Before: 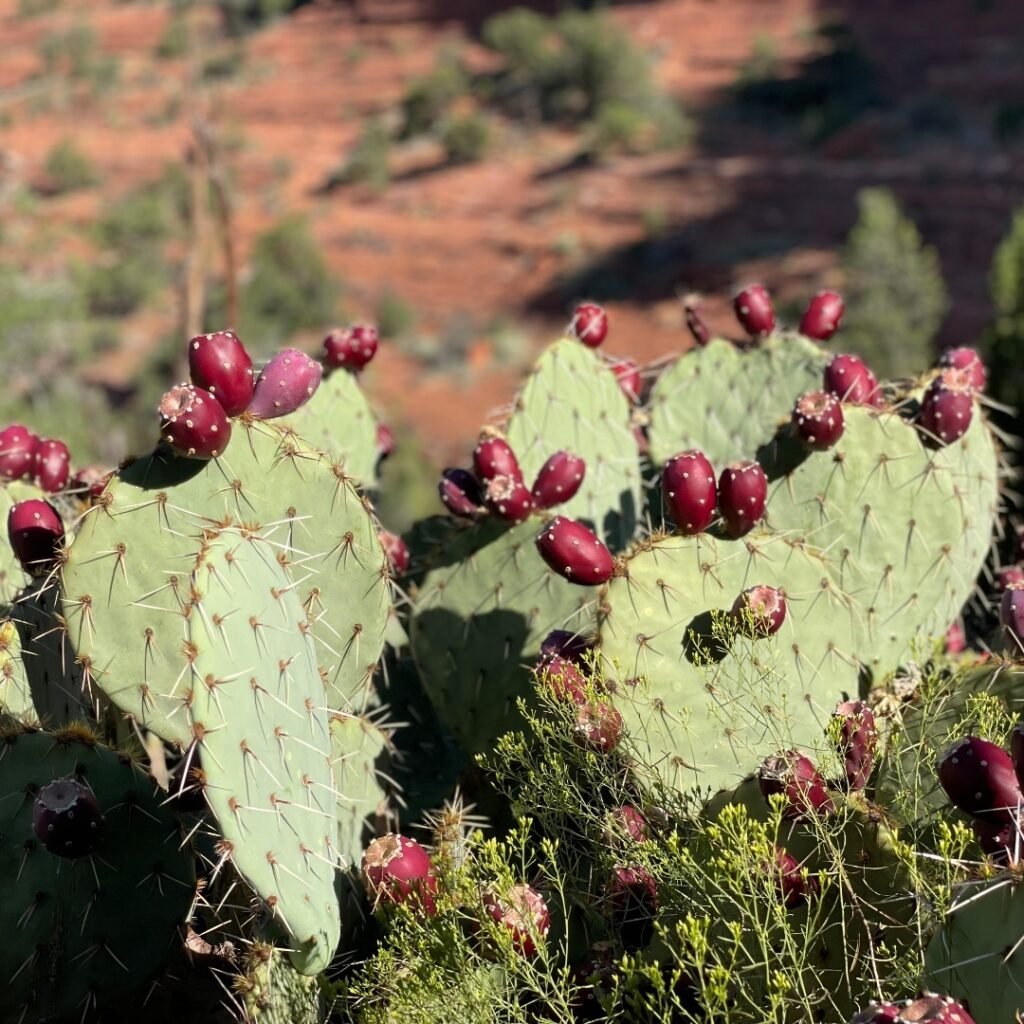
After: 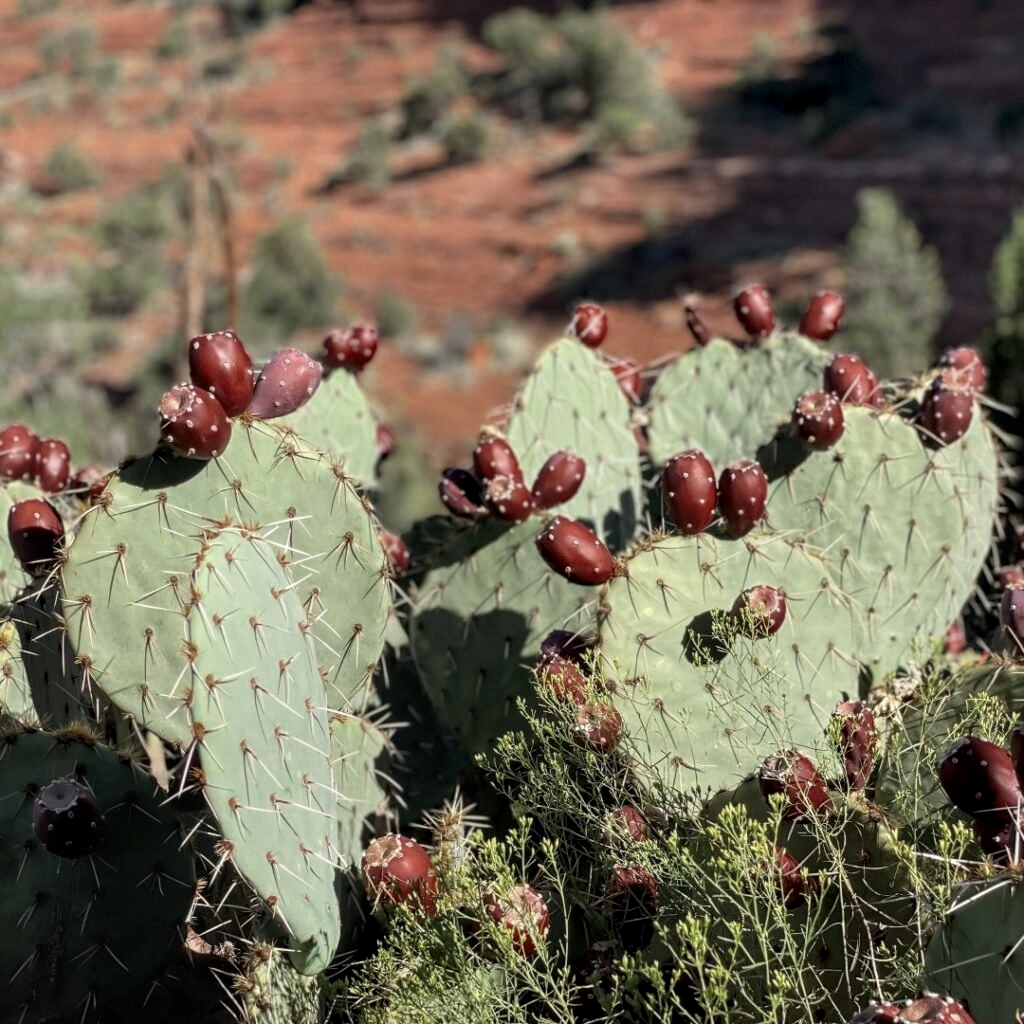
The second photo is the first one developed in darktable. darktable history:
color zones: curves: ch0 [(0, 0.5) (0.125, 0.4) (0.25, 0.5) (0.375, 0.4) (0.5, 0.4) (0.625, 0.35) (0.75, 0.35) (0.875, 0.5)]; ch1 [(0, 0.35) (0.125, 0.45) (0.25, 0.35) (0.375, 0.35) (0.5, 0.35) (0.625, 0.35) (0.75, 0.45) (0.875, 0.35)]; ch2 [(0, 0.6) (0.125, 0.5) (0.25, 0.5) (0.375, 0.6) (0.5, 0.6) (0.625, 0.5) (0.75, 0.5) (0.875, 0.5)]
local contrast: detail 130%
